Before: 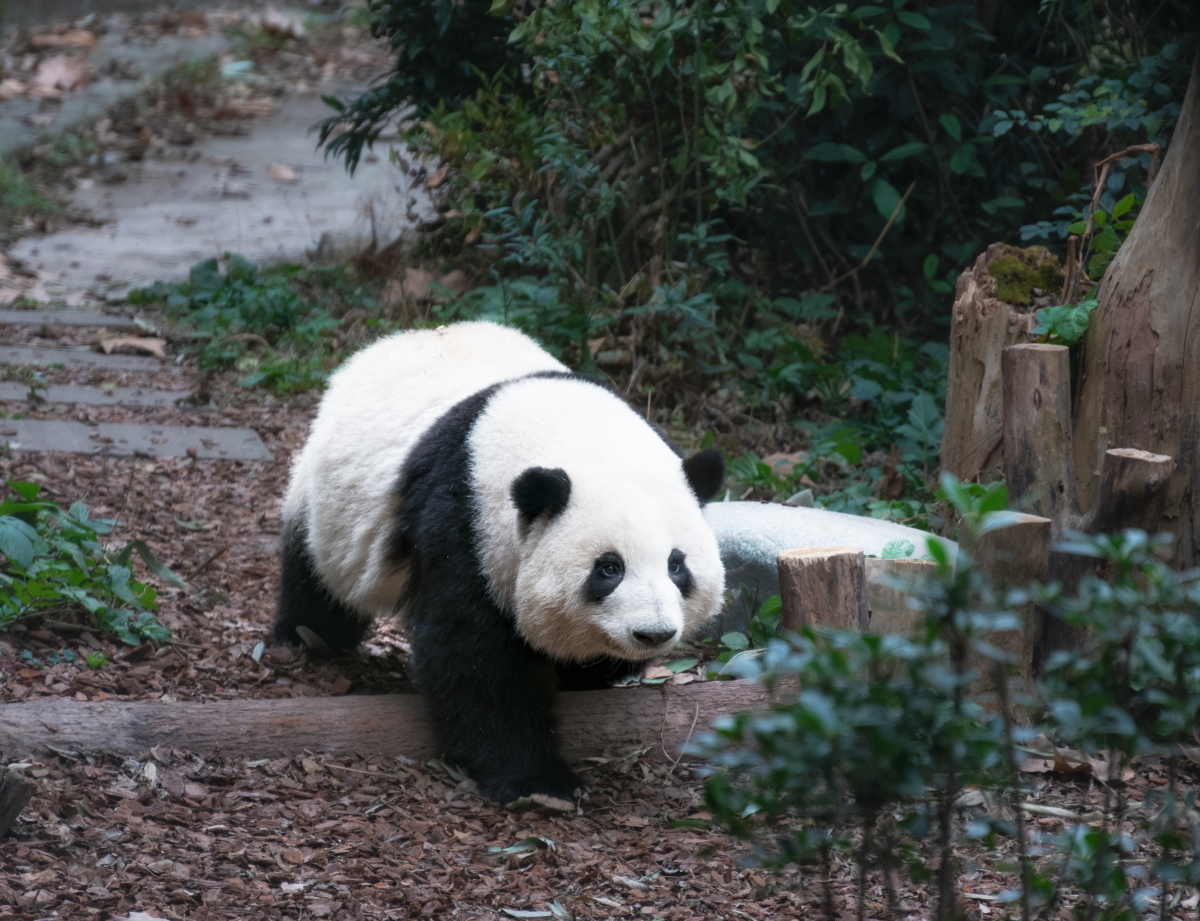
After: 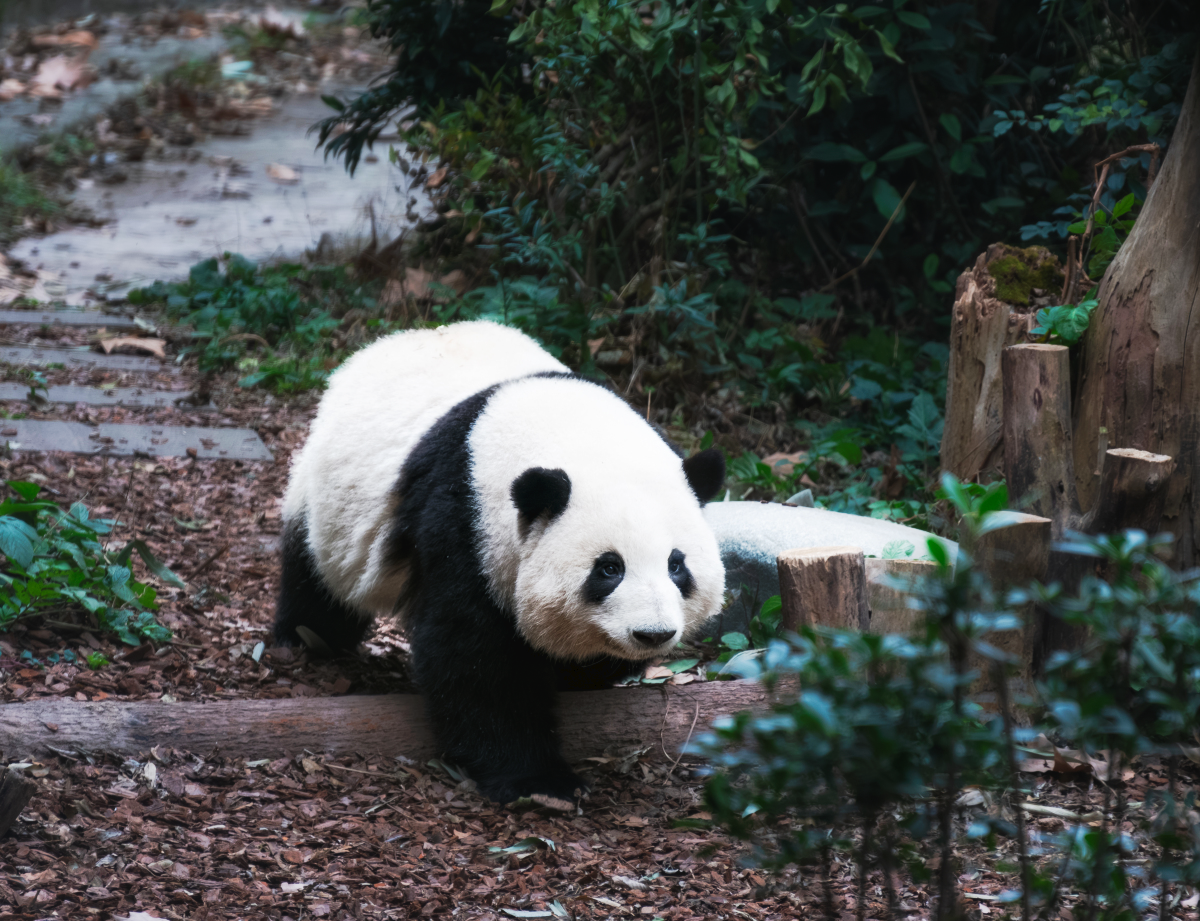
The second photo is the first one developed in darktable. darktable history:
tone curve: curves: ch0 [(0, 0) (0.003, 0.023) (0.011, 0.024) (0.025, 0.026) (0.044, 0.035) (0.069, 0.05) (0.1, 0.071) (0.136, 0.098) (0.177, 0.135) (0.224, 0.172) (0.277, 0.227) (0.335, 0.296) (0.399, 0.372) (0.468, 0.462) (0.543, 0.58) (0.623, 0.697) (0.709, 0.789) (0.801, 0.86) (0.898, 0.918) (1, 1)], preserve colors none
